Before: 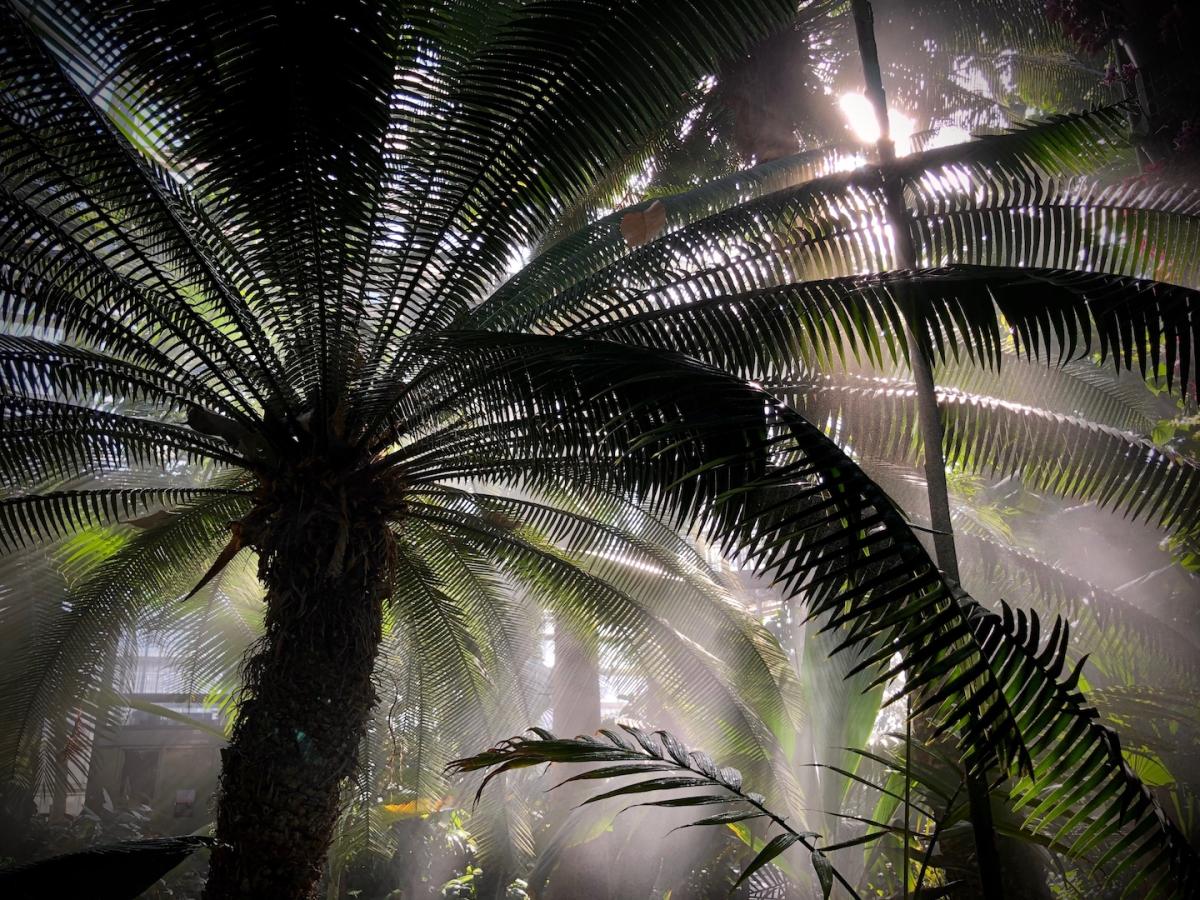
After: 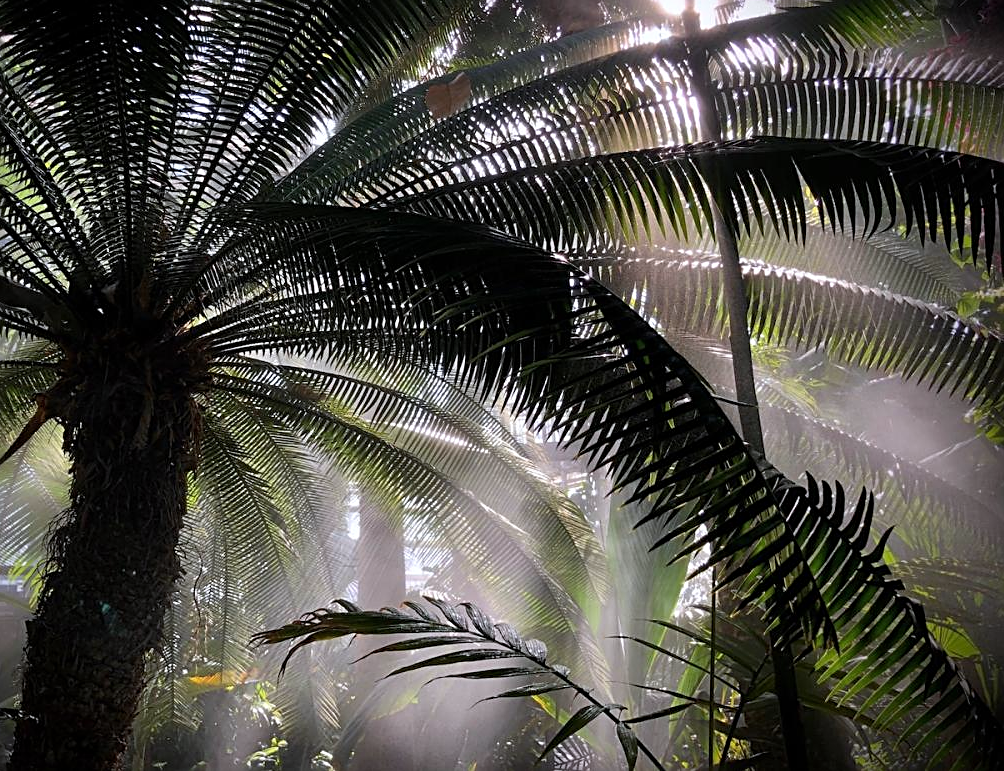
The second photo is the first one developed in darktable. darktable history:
crop: left 16.315%, top 14.246%
white balance: red 0.983, blue 1.036
sharpen: on, module defaults
base curve: curves: ch0 [(0, 0) (0.472, 0.455) (1, 1)], preserve colors none
